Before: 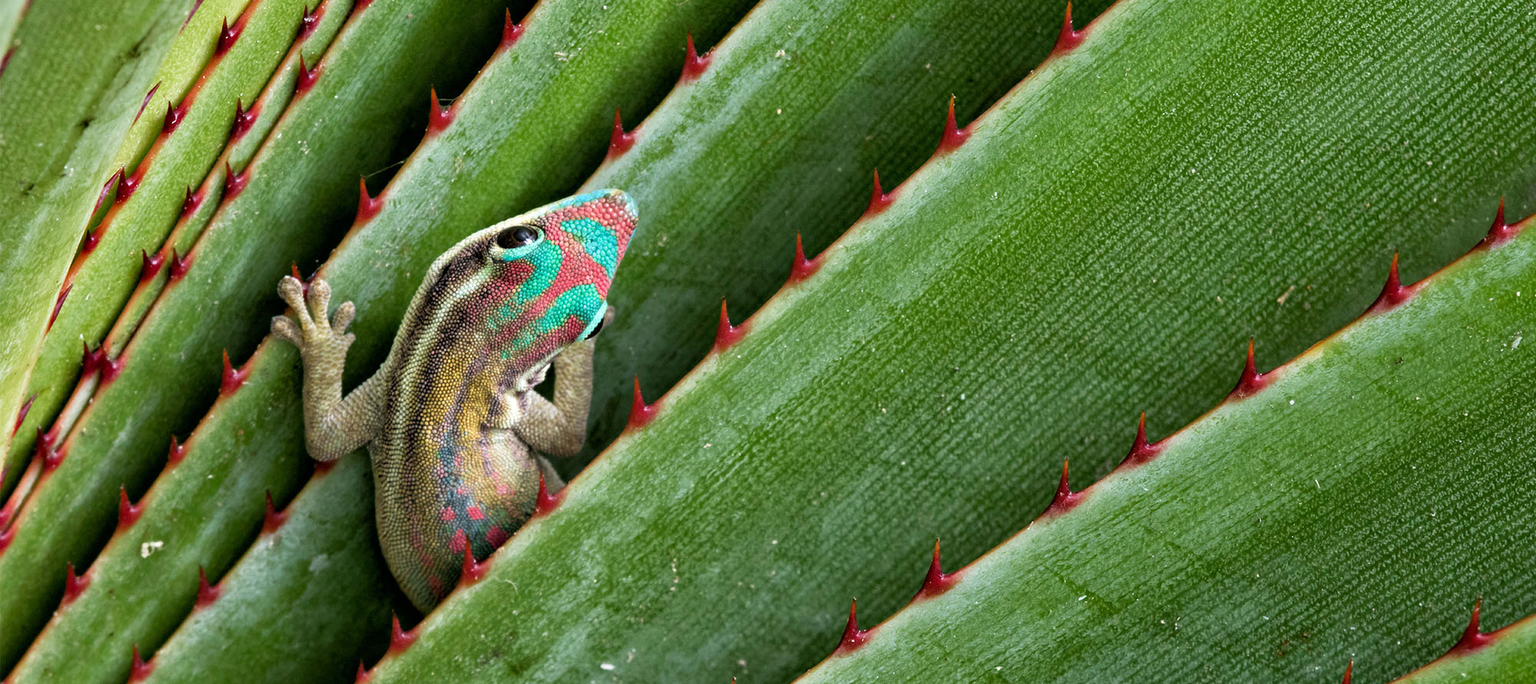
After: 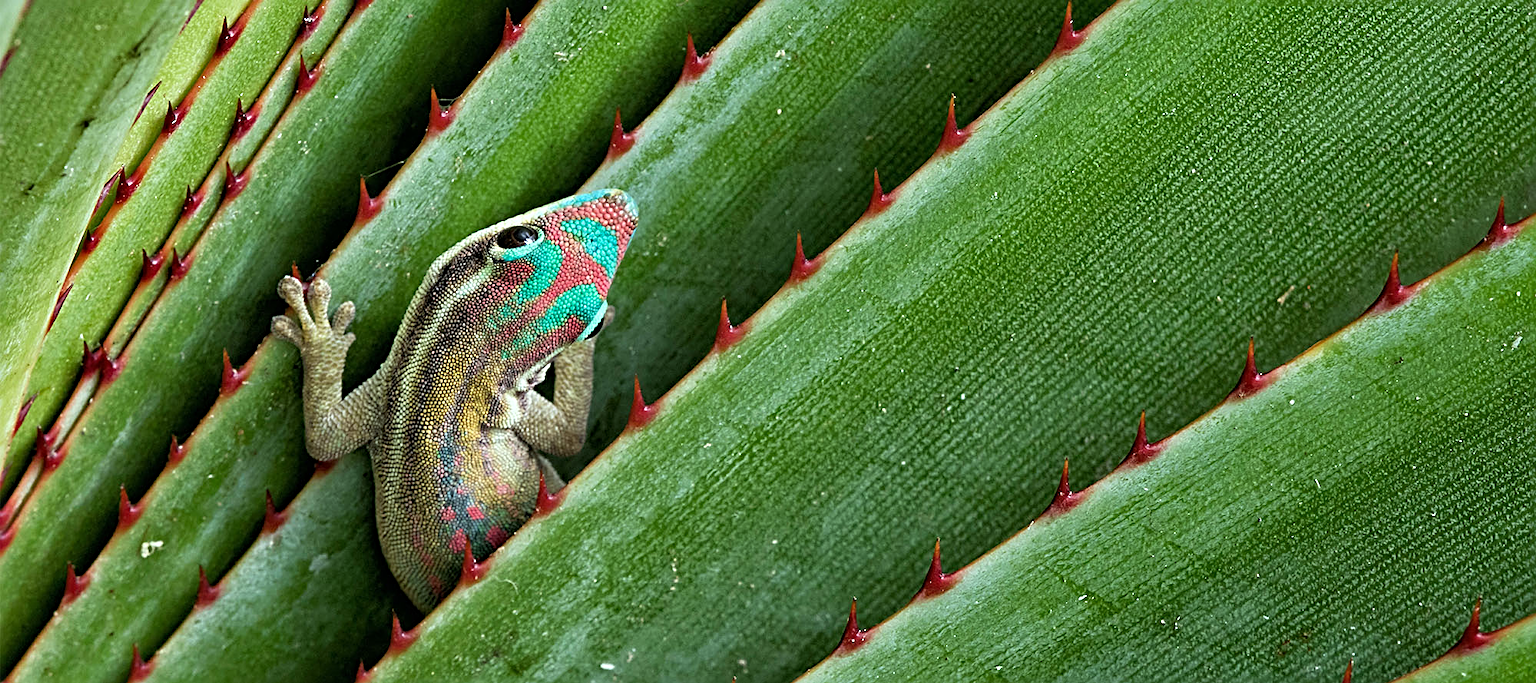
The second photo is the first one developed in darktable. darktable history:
color correction: highlights a* -6.74, highlights b* 0.851
sharpen: radius 2.831, amount 0.719
